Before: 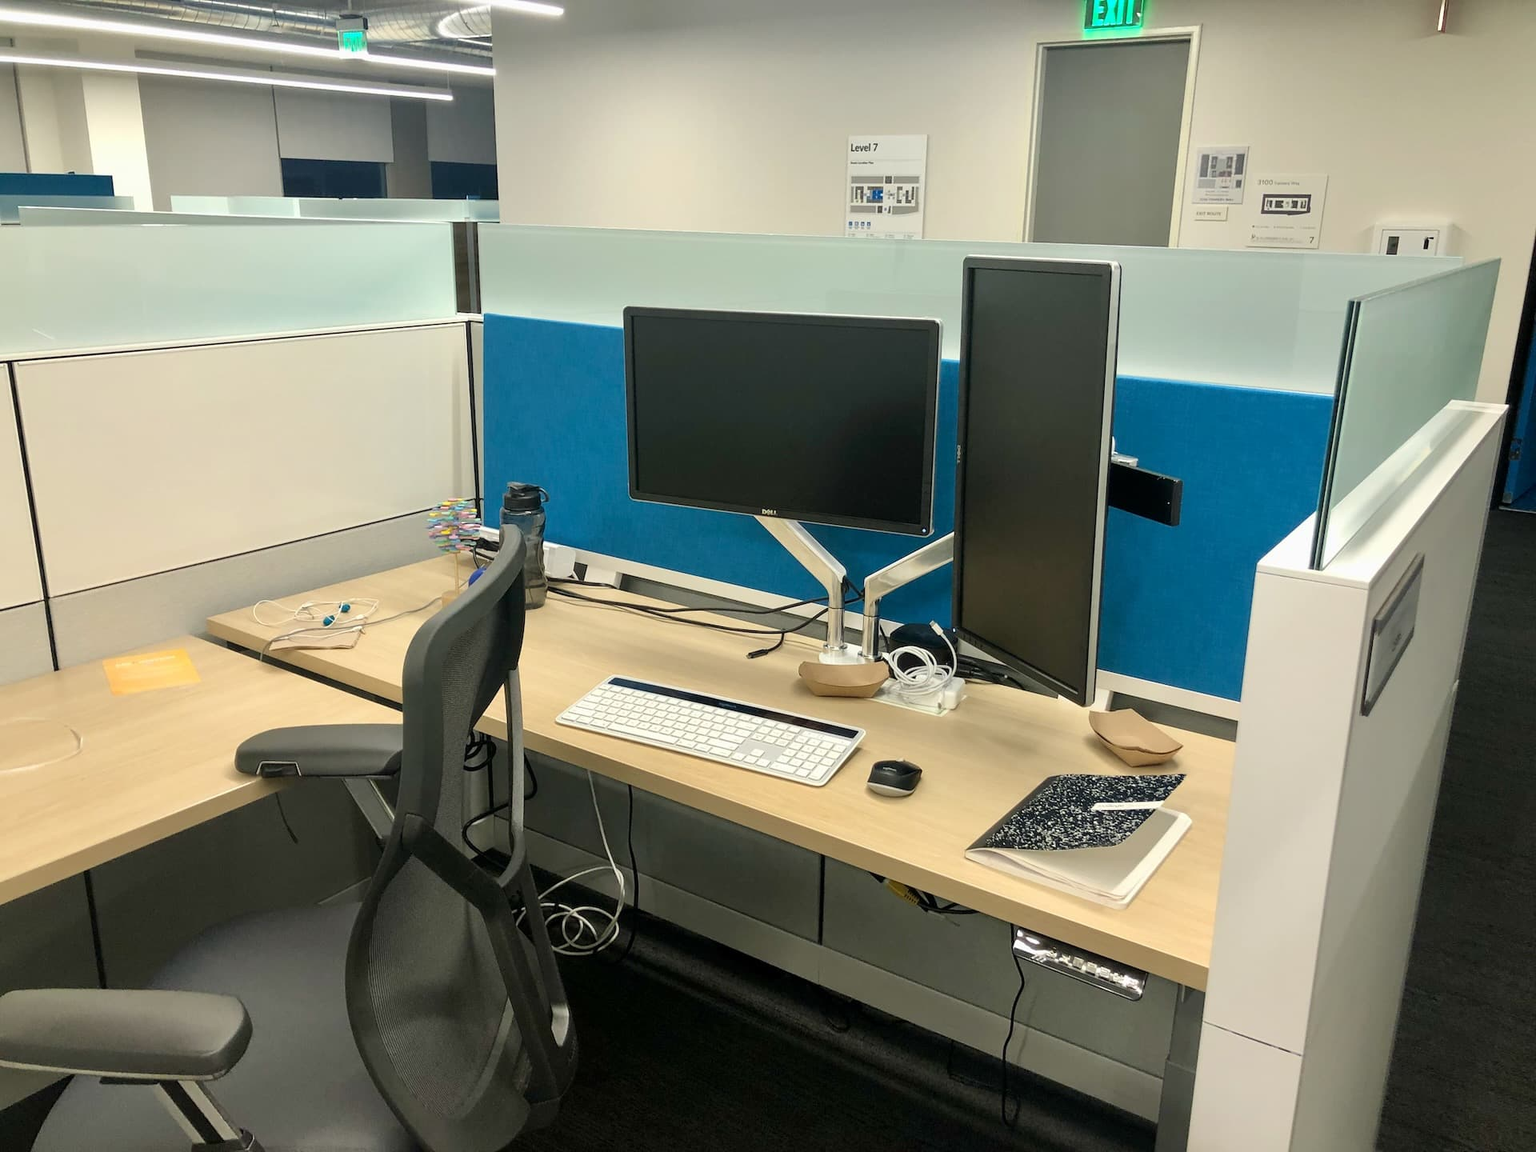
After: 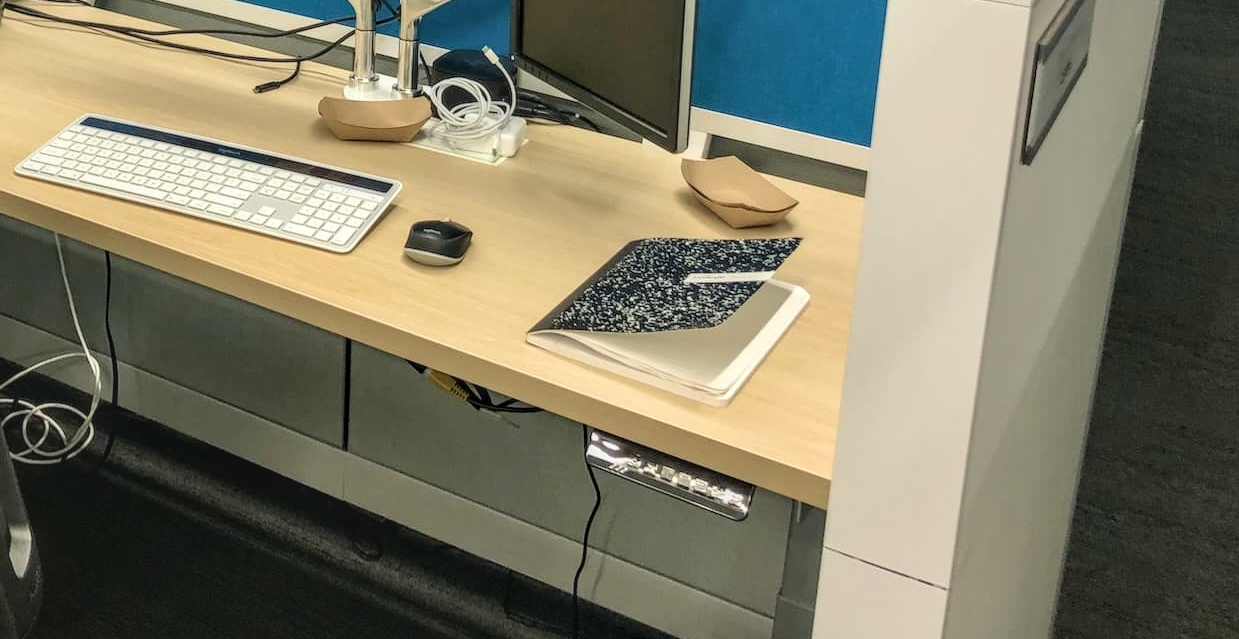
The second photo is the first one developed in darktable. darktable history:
contrast brightness saturation: contrast -0.133, brightness 0.054, saturation -0.135
exposure: black level correction 0.001, compensate highlight preservation false
local contrast: highlights 28%, detail 150%
velvia: on, module defaults
color correction: highlights b* -0.01, saturation 1.06
crop and rotate: left 35.42%, top 50.733%, bottom 4.867%
